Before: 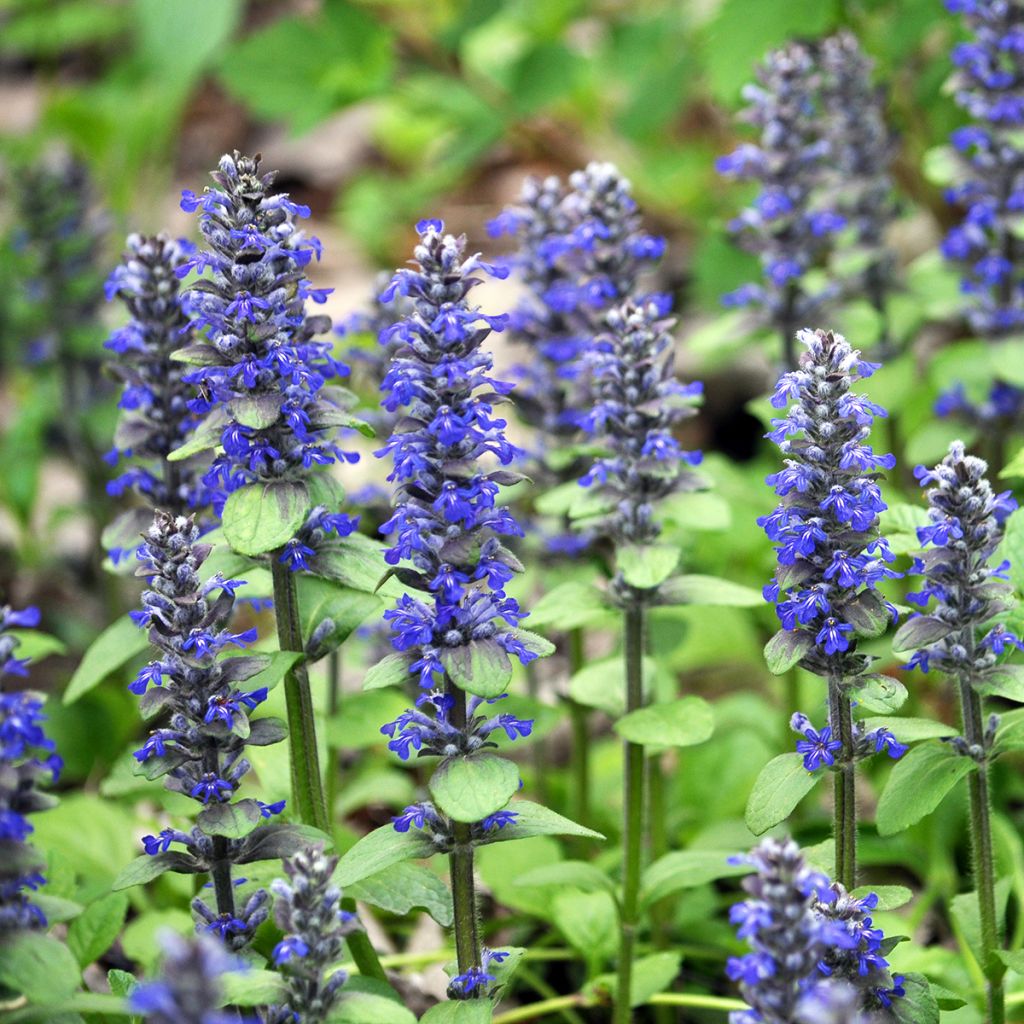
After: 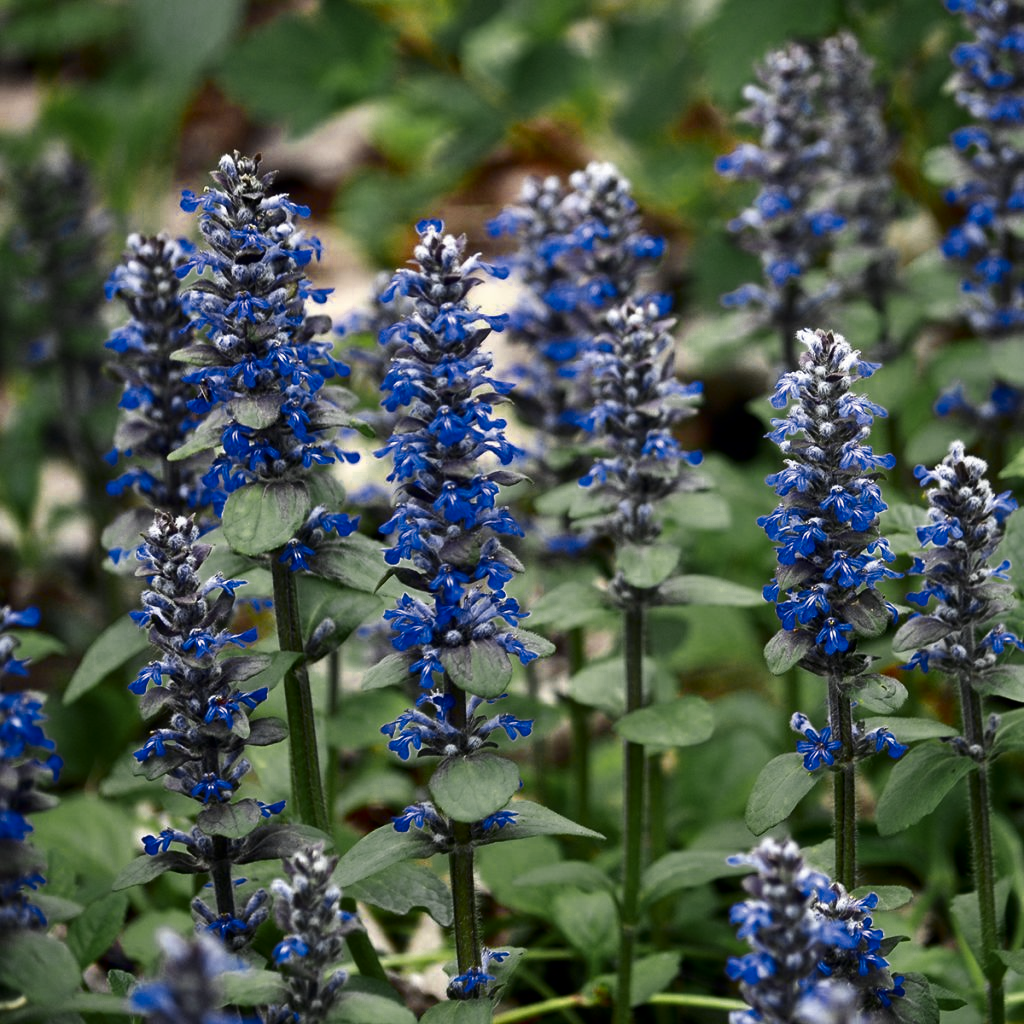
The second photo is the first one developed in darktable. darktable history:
contrast brightness saturation: contrast 0.135, brightness -0.231, saturation 0.147
color zones: curves: ch0 [(0.035, 0.242) (0.25, 0.5) (0.384, 0.214) (0.488, 0.255) (0.75, 0.5)]; ch1 [(0.063, 0.379) (0.25, 0.5) (0.354, 0.201) (0.489, 0.085) (0.729, 0.271)]; ch2 [(0.25, 0.5) (0.38, 0.517) (0.442, 0.51) (0.735, 0.456)]
